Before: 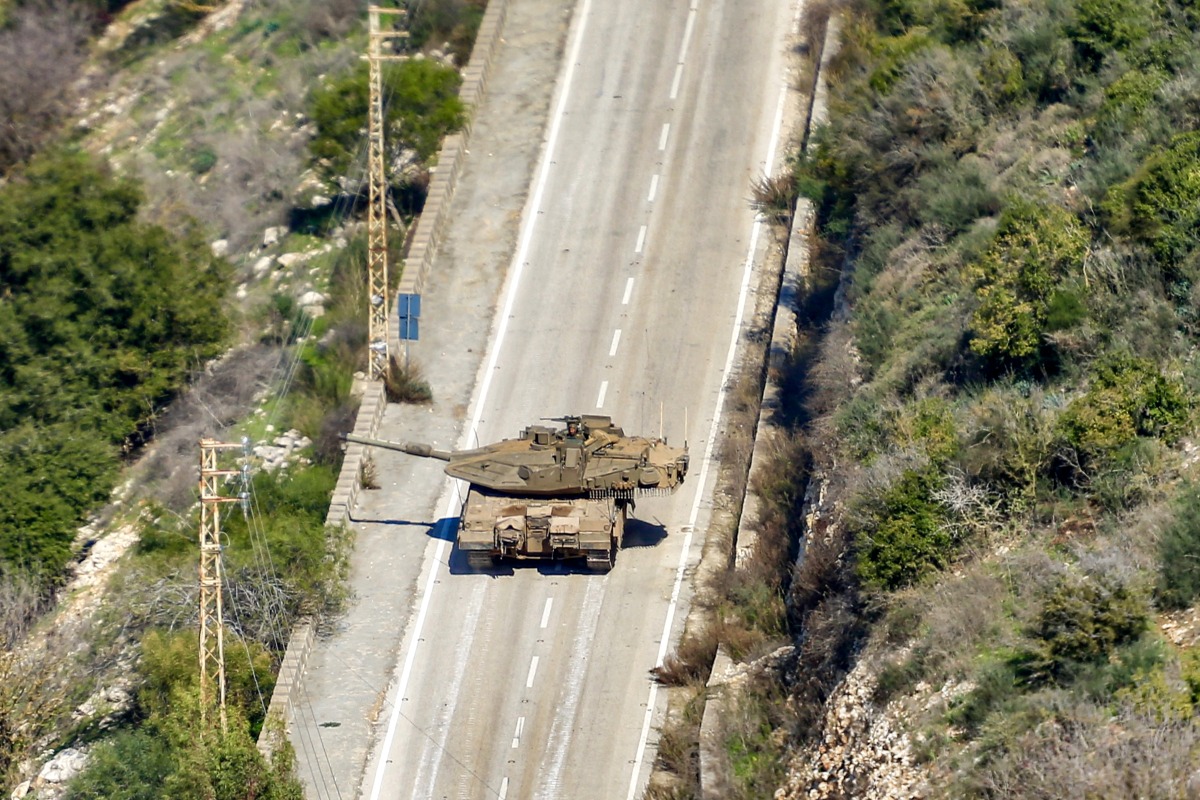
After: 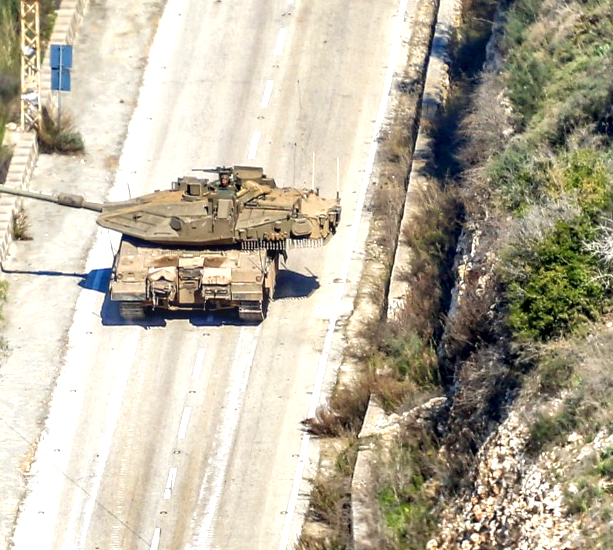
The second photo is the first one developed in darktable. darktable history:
crop and rotate: left 29.038%, top 31.138%, right 19.848%
local contrast: on, module defaults
exposure: exposure 0.607 EV, compensate exposure bias true, compensate highlight preservation false
